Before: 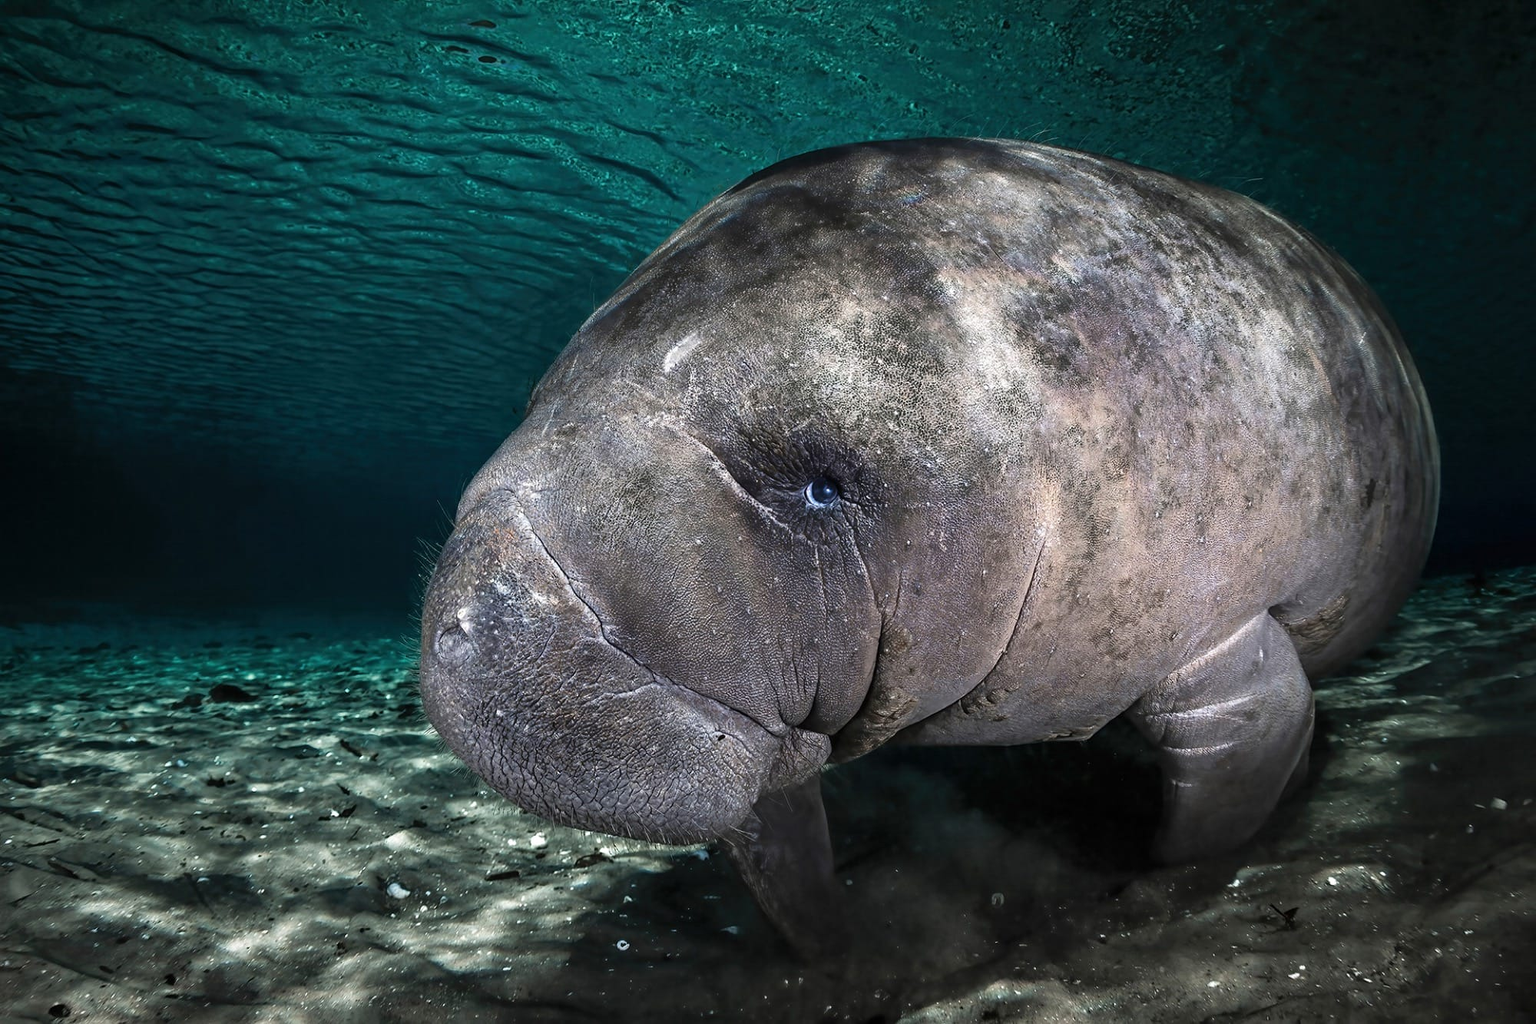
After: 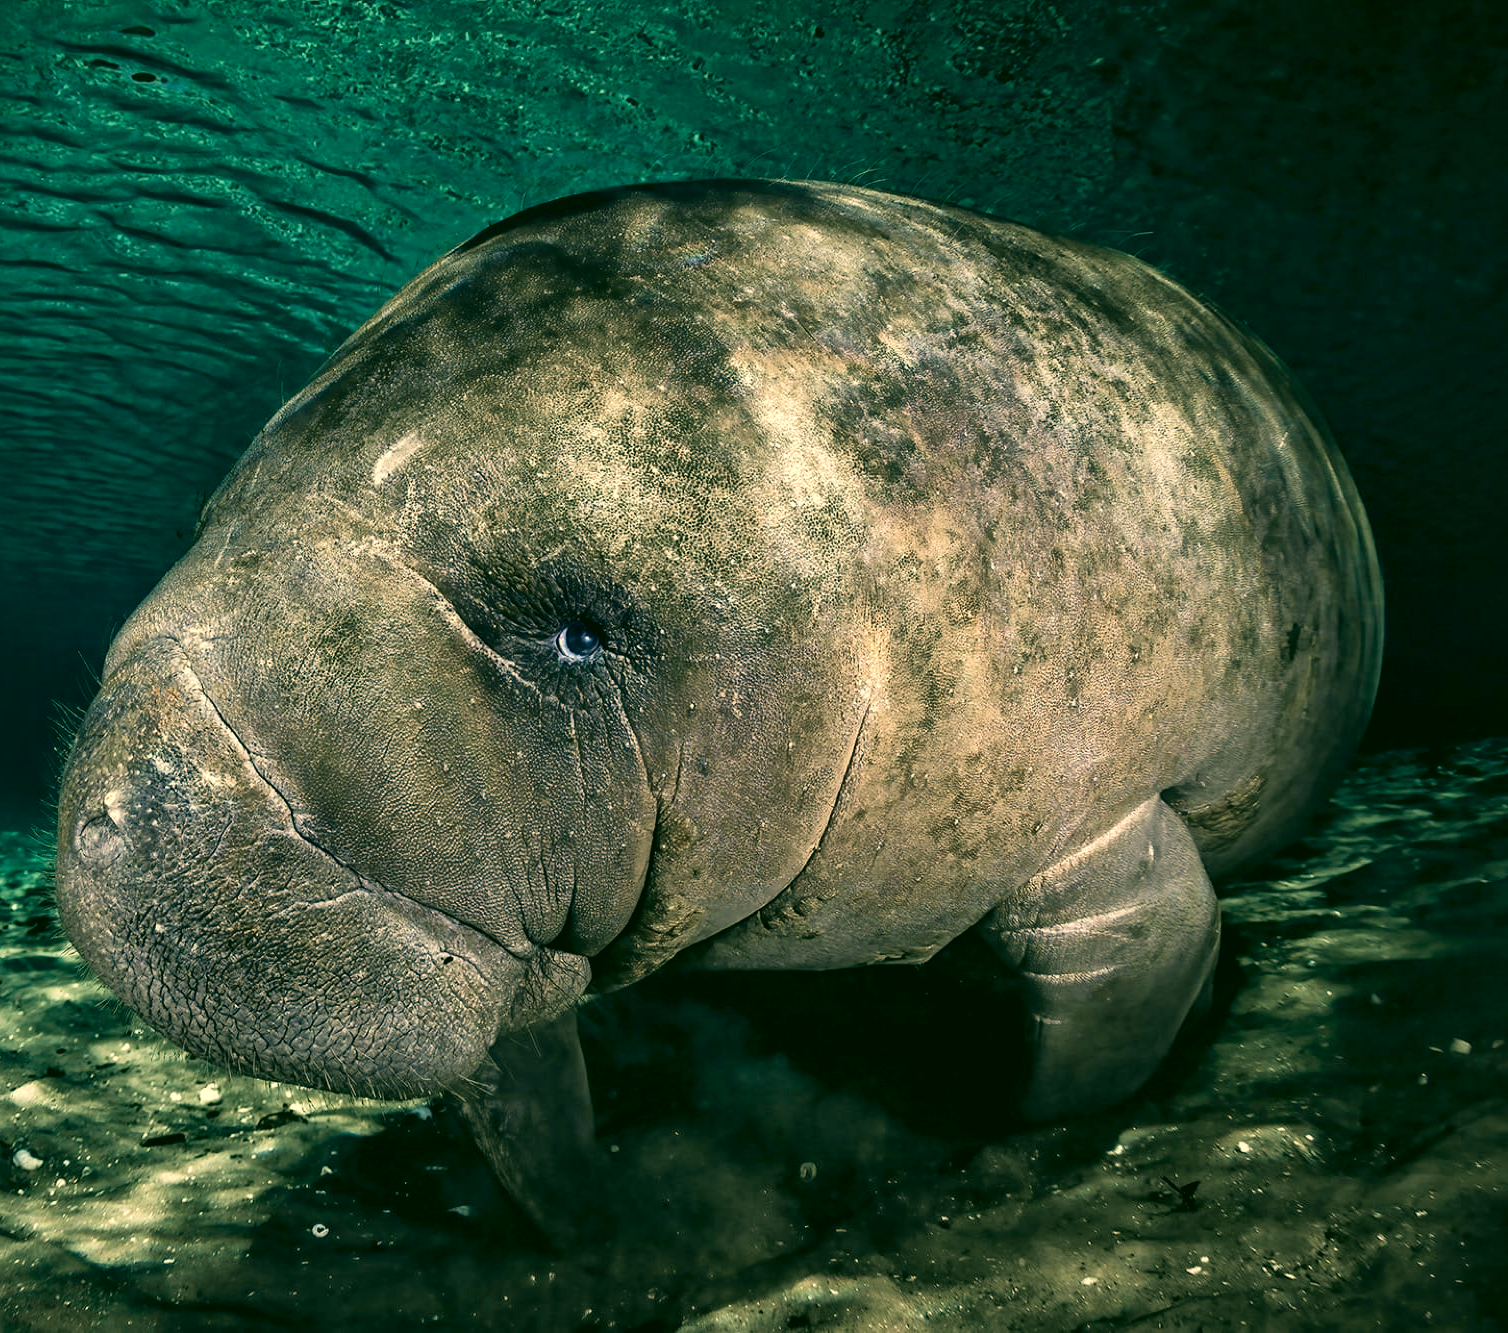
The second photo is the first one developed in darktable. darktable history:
crop and rotate: left 24.6%
exposure: compensate highlight preservation false
color correction: highlights a* 5.3, highlights b* 24.26, shadows a* -15.58, shadows b* 4.02
velvia: on, module defaults
local contrast: mode bilateral grid, contrast 20, coarseness 50, detail 144%, midtone range 0.2
rotate and perspective: crop left 0, crop top 0
